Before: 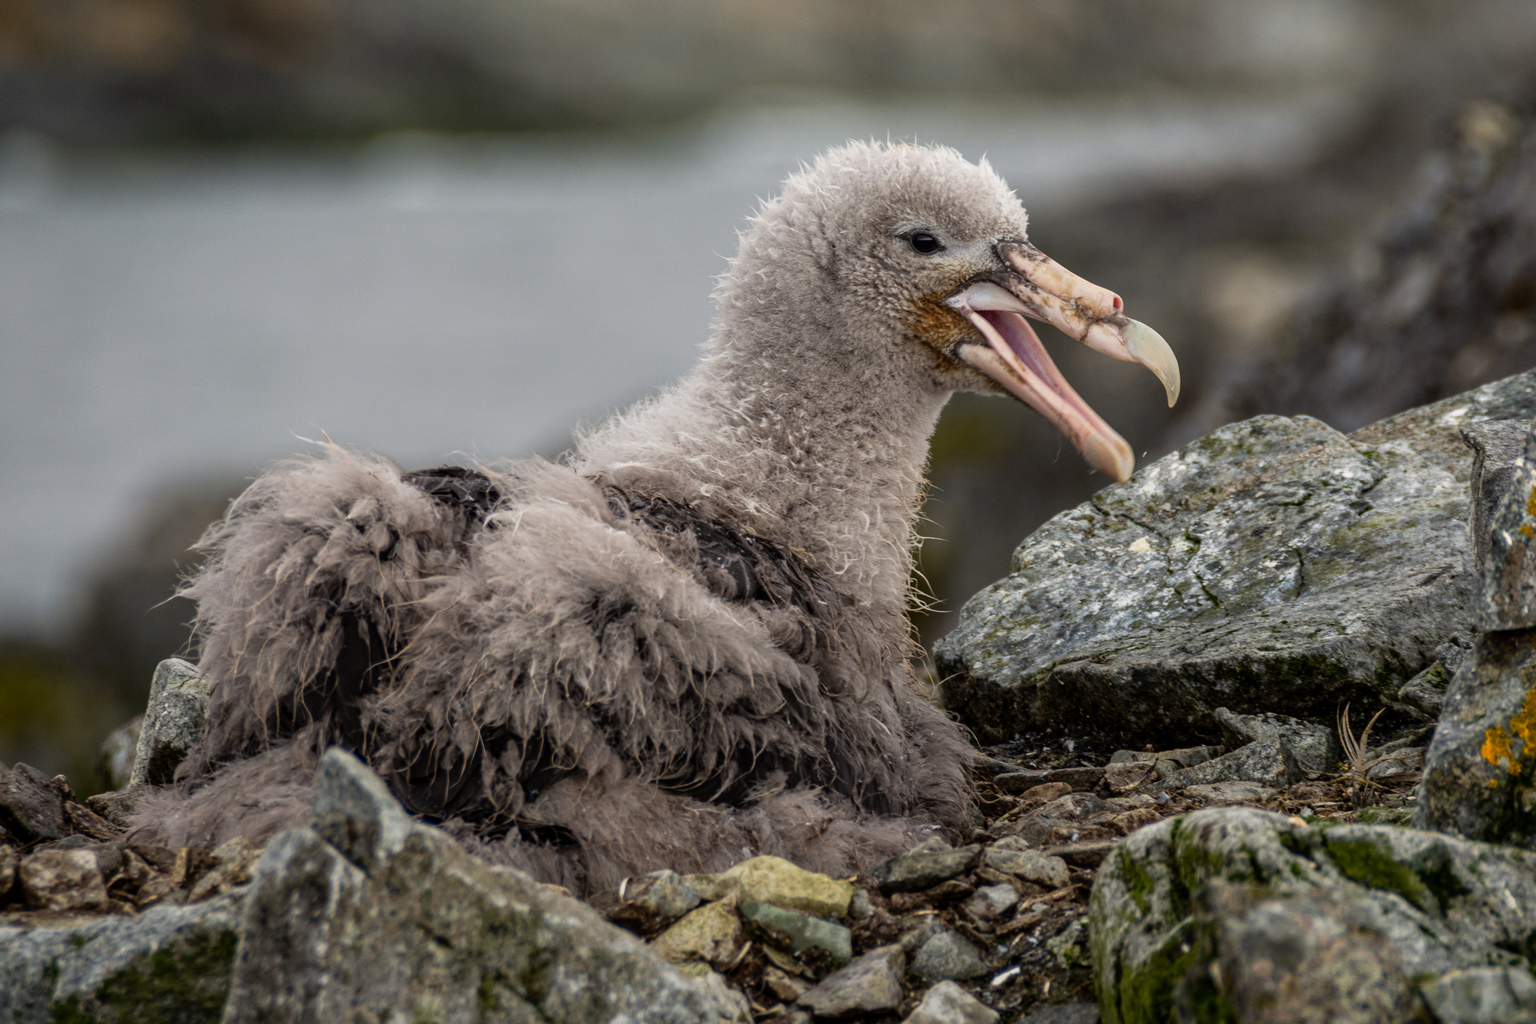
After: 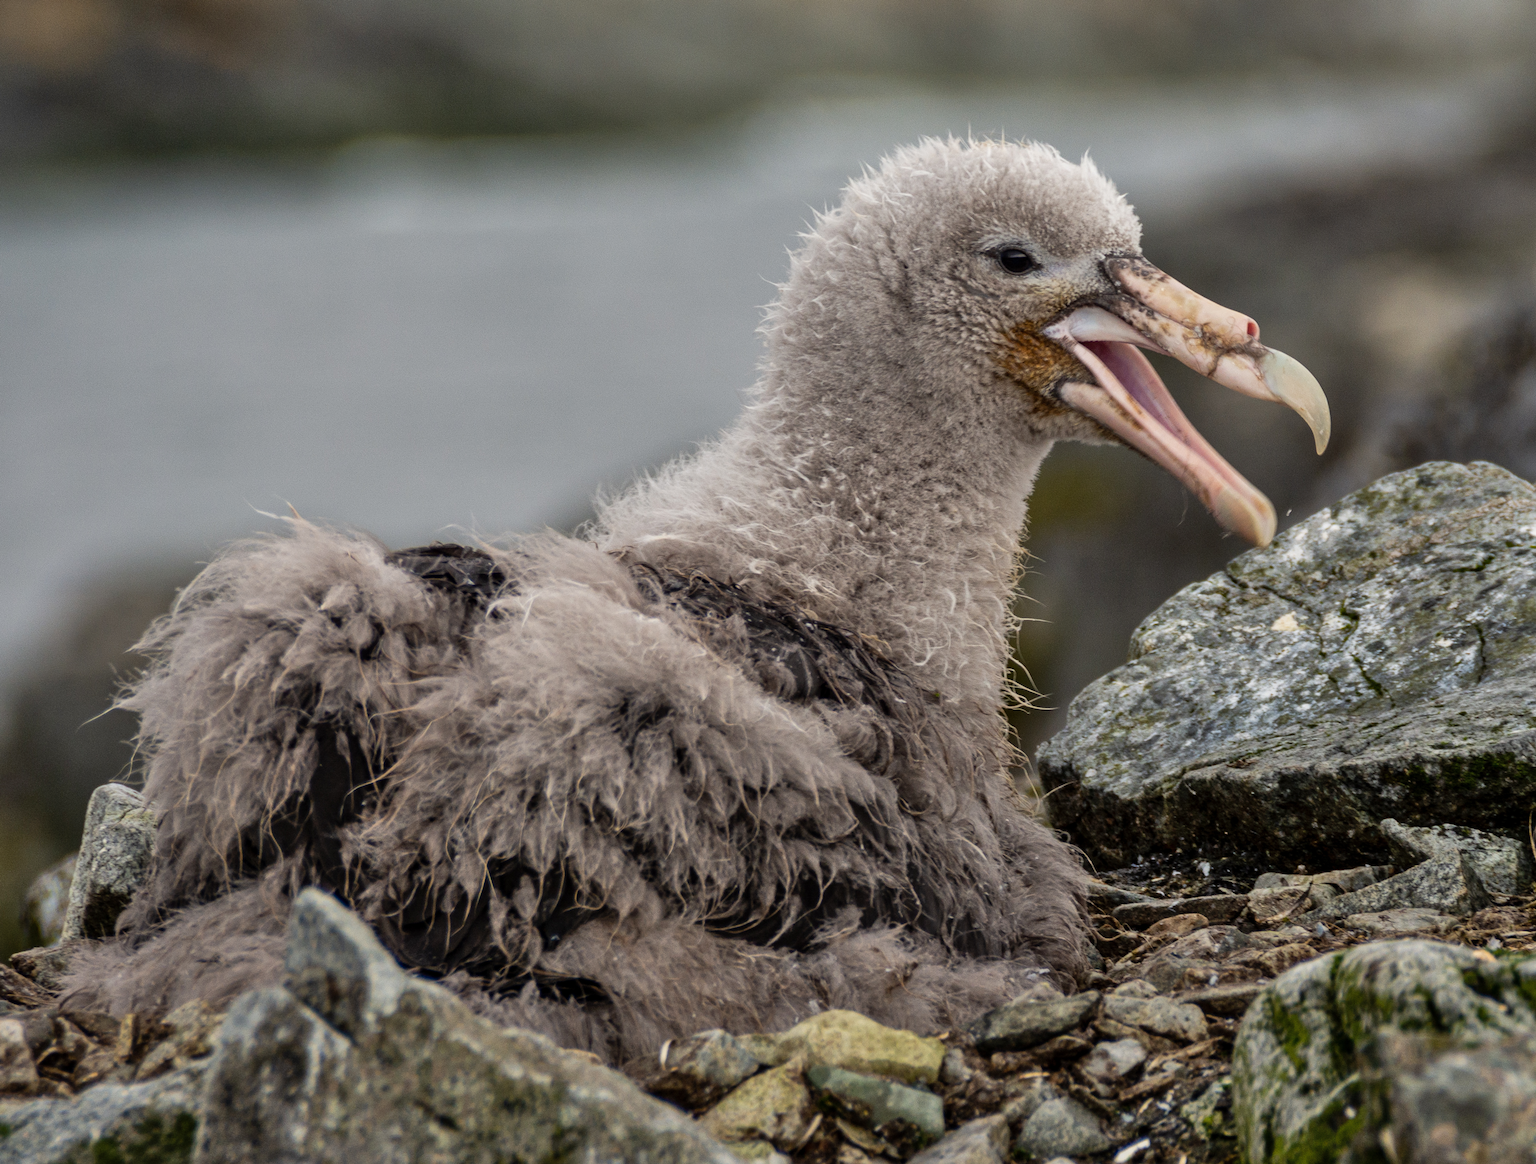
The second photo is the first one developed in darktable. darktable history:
shadows and highlights: soften with gaussian
crop and rotate: angle 1.11°, left 4.22%, top 1.194%, right 11.212%, bottom 2.672%
tone equalizer: edges refinement/feathering 500, mask exposure compensation -1.57 EV, preserve details no
